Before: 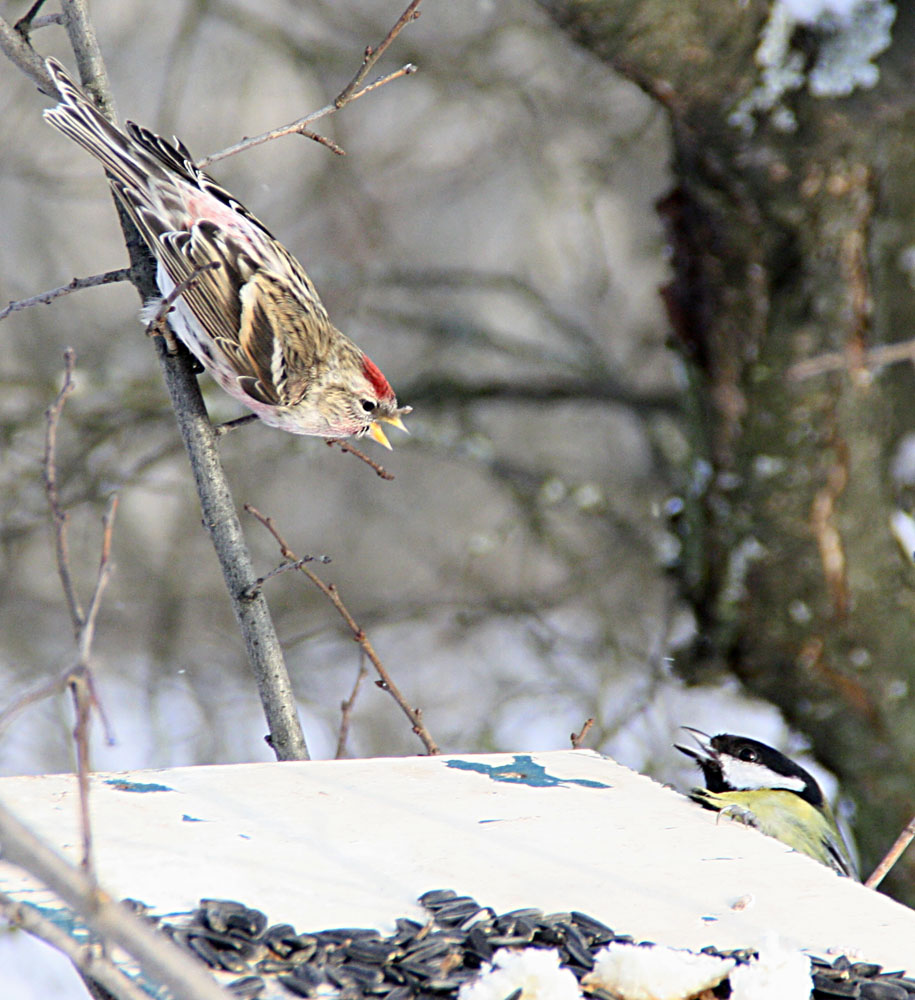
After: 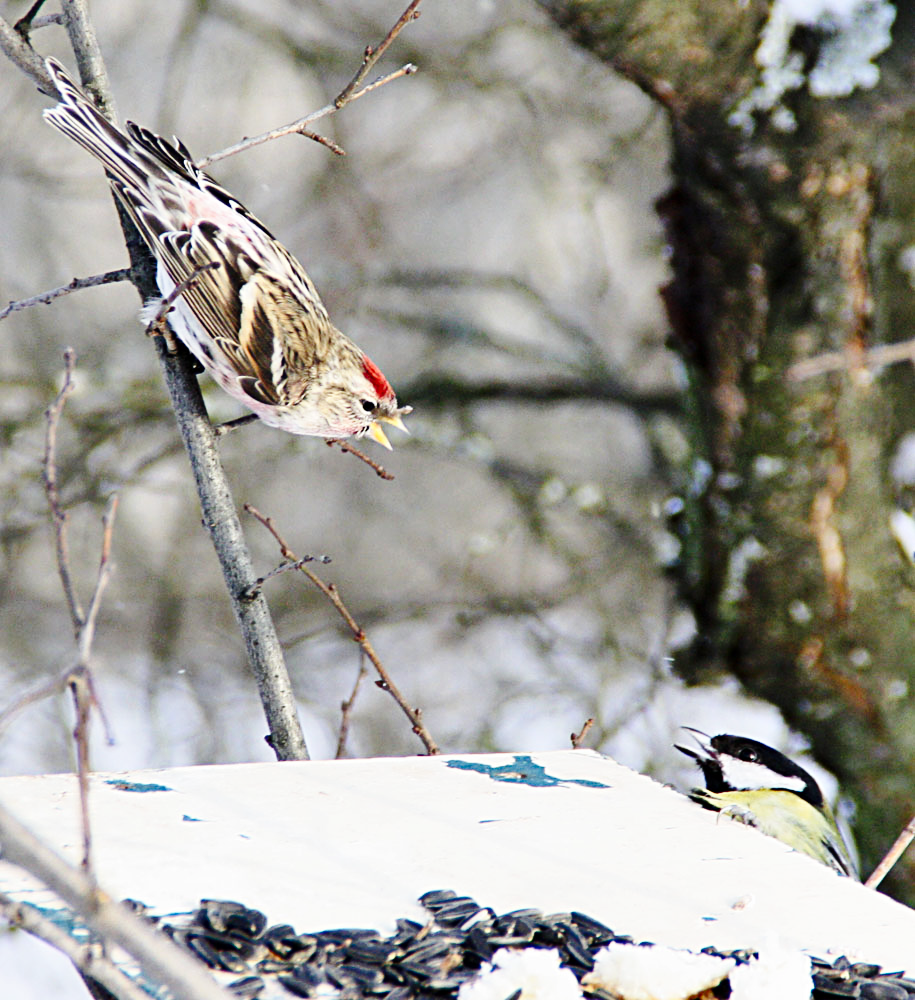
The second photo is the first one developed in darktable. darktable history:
base curve: curves: ch0 [(0, 0) (0.036, 0.025) (0.121, 0.166) (0.206, 0.329) (0.605, 0.79) (1, 1)], preserve colors none
shadows and highlights: low approximation 0.01, soften with gaussian
